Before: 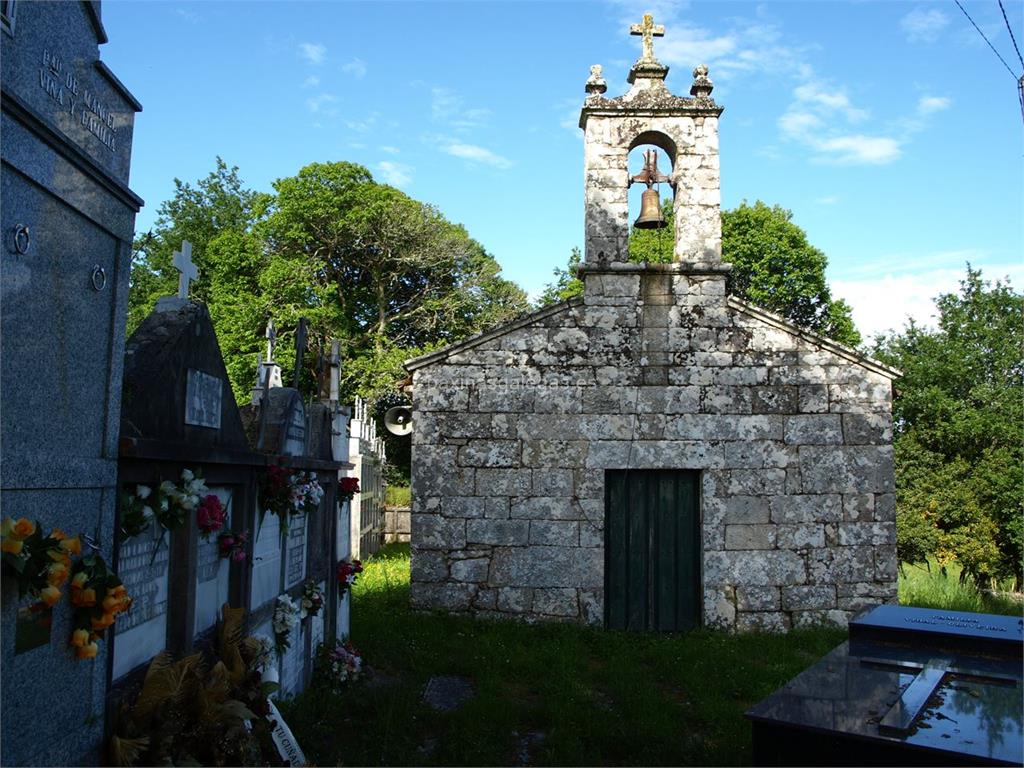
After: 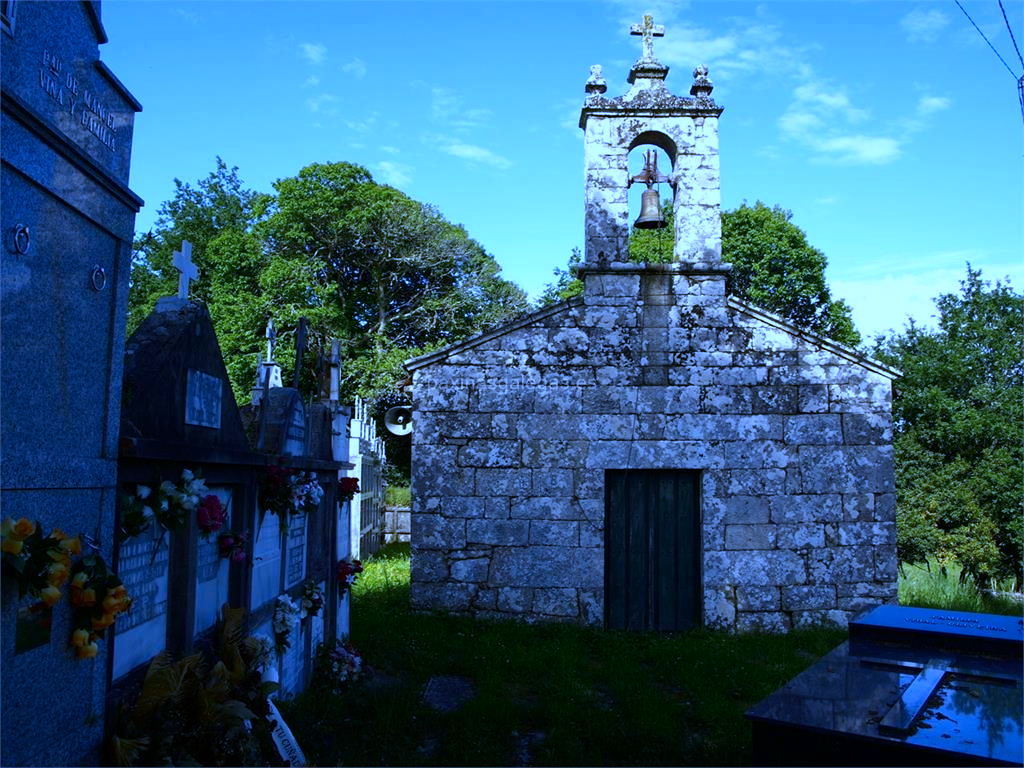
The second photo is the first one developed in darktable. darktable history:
contrast brightness saturation: brightness -0.09
white balance: red 0.766, blue 1.537
